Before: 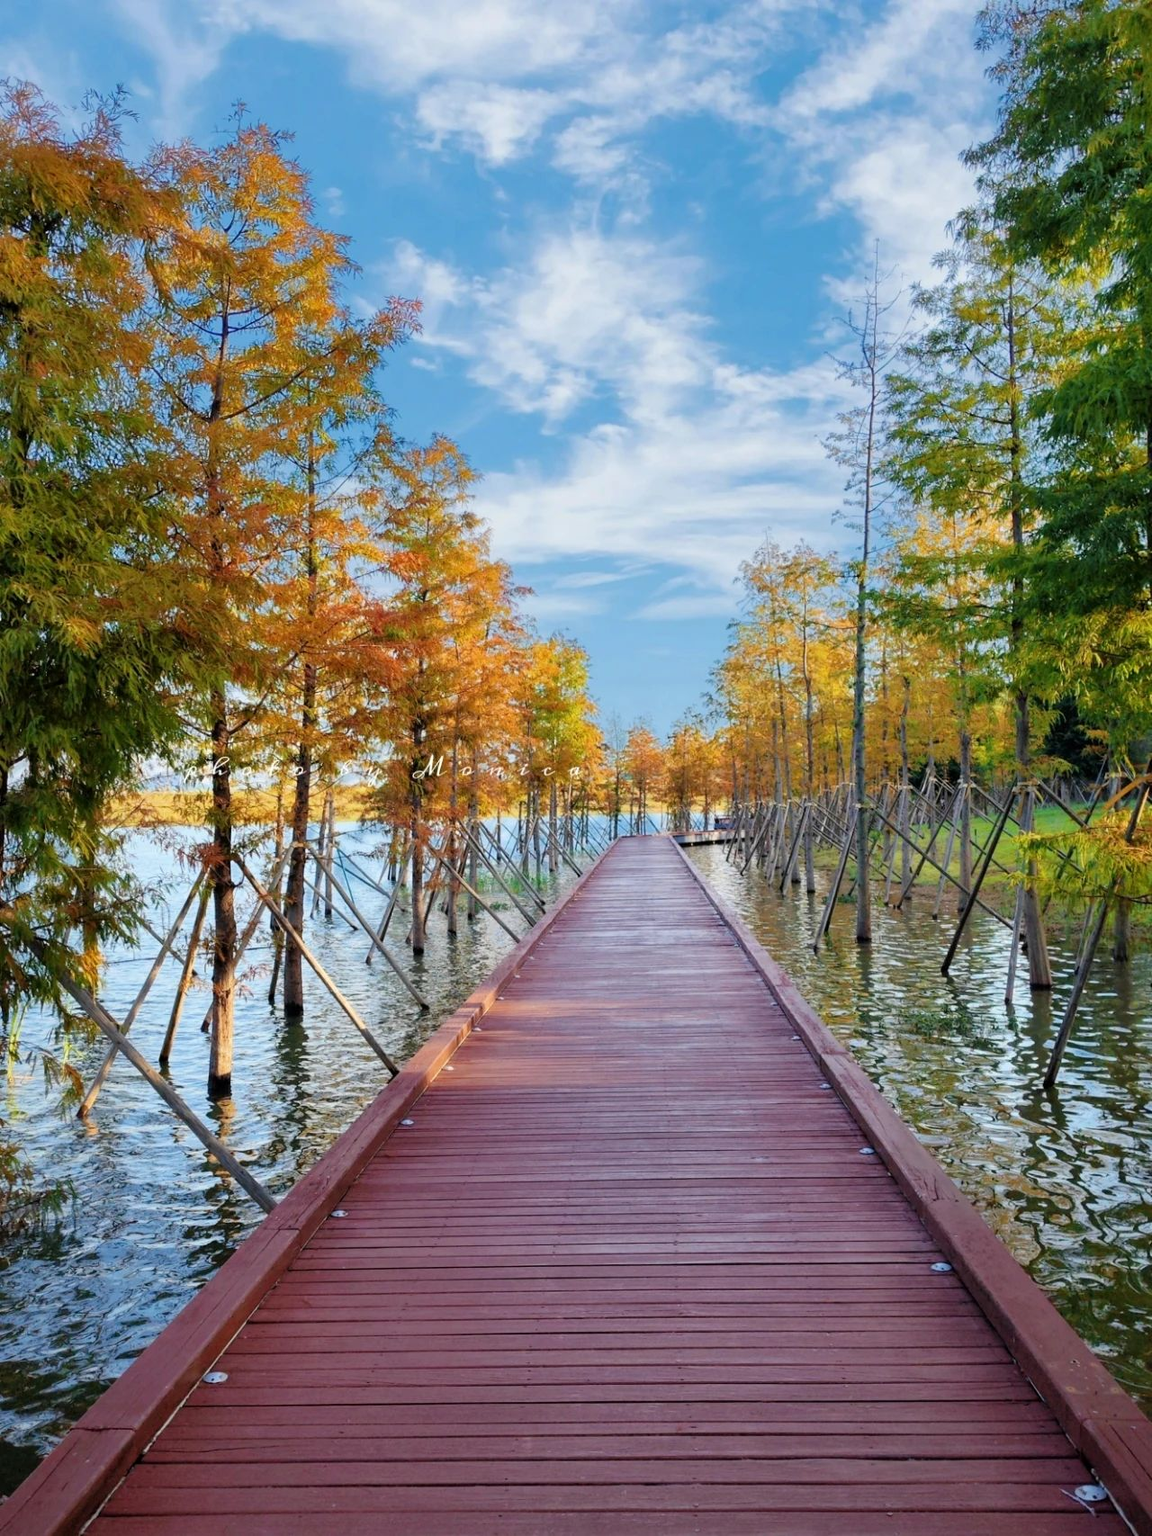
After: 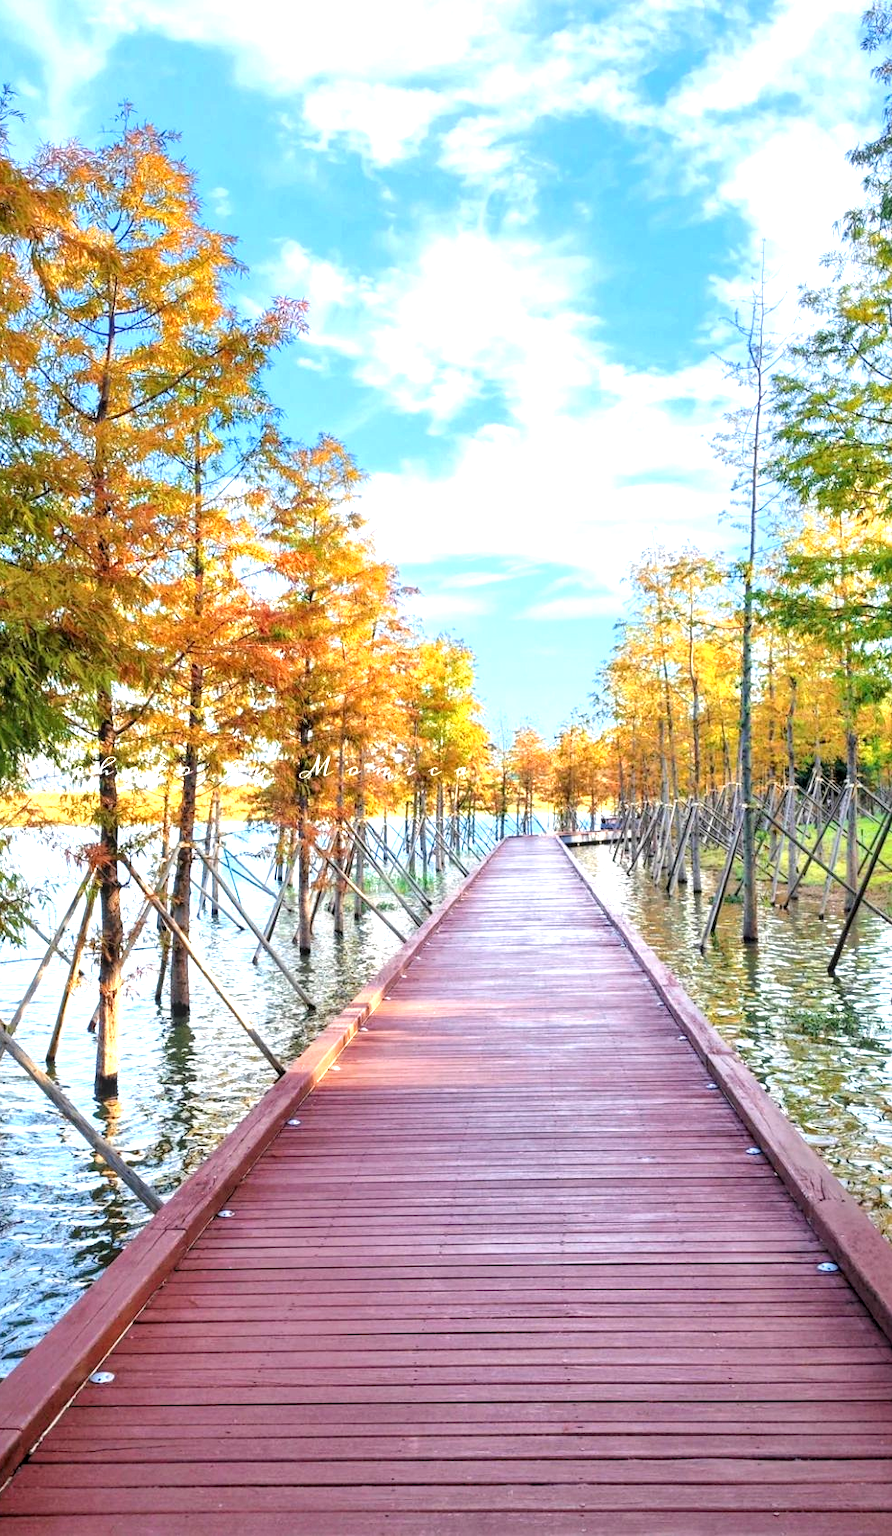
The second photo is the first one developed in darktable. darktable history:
crop: left 9.869%, right 12.611%
exposure: black level correction 0, exposure 1.105 EV, compensate exposure bias true, compensate highlight preservation false
local contrast: on, module defaults
color zones: curves: ch0 [(0, 0.5) (0.143, 0.5) (0.286, 0.5) (0.429, 0.5) (0.571, 0.5) (0.714, 0.476) (0.857, 0.5) (1, 0.5)]; ch2 [(0, 0.5) (0.143, 0.5) (0.286, 0.5) (0.429, 0.5) (0.571, 0.5) (0.714, 0.487) (0.857, 0.5) (1, 0.5)], mix -129.32%
